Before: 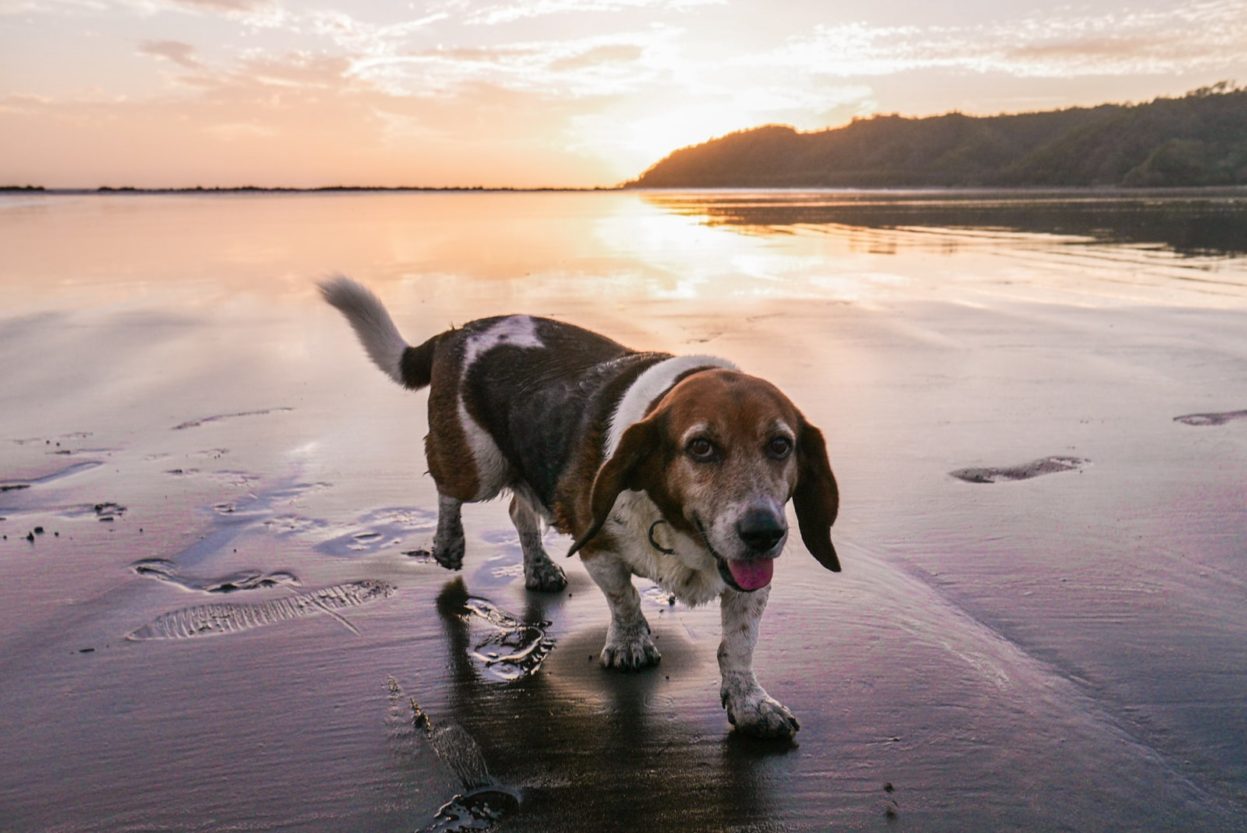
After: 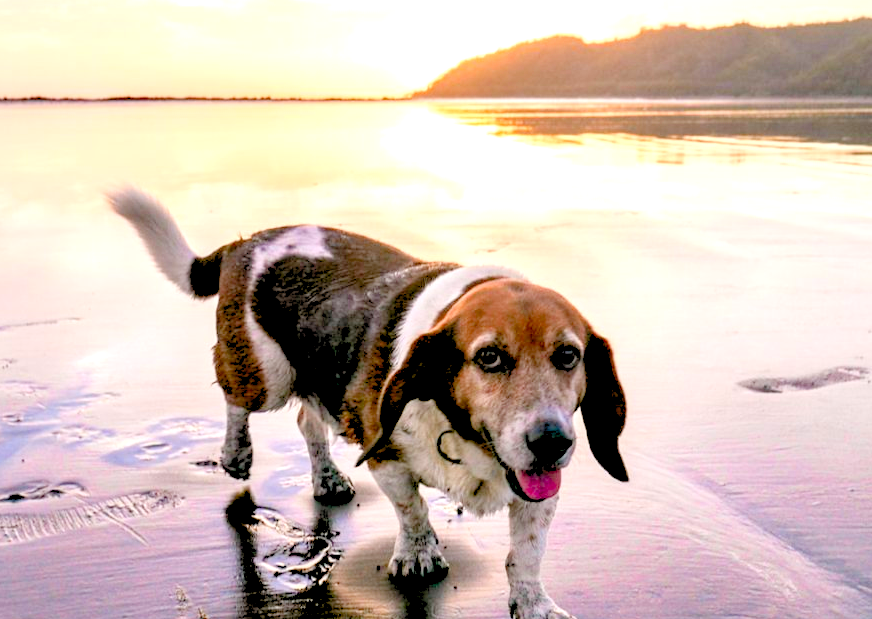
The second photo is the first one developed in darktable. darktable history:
exposure: black level correction 0.012, exposure 0.699 EV, compensate exposure bias true, compensate highlight preservation false
crop and rotate: left 17.052%, top 10.945%, right 12.997%, bottom 14.722%
levels: levels [0.072, 0.414, 0.976]
